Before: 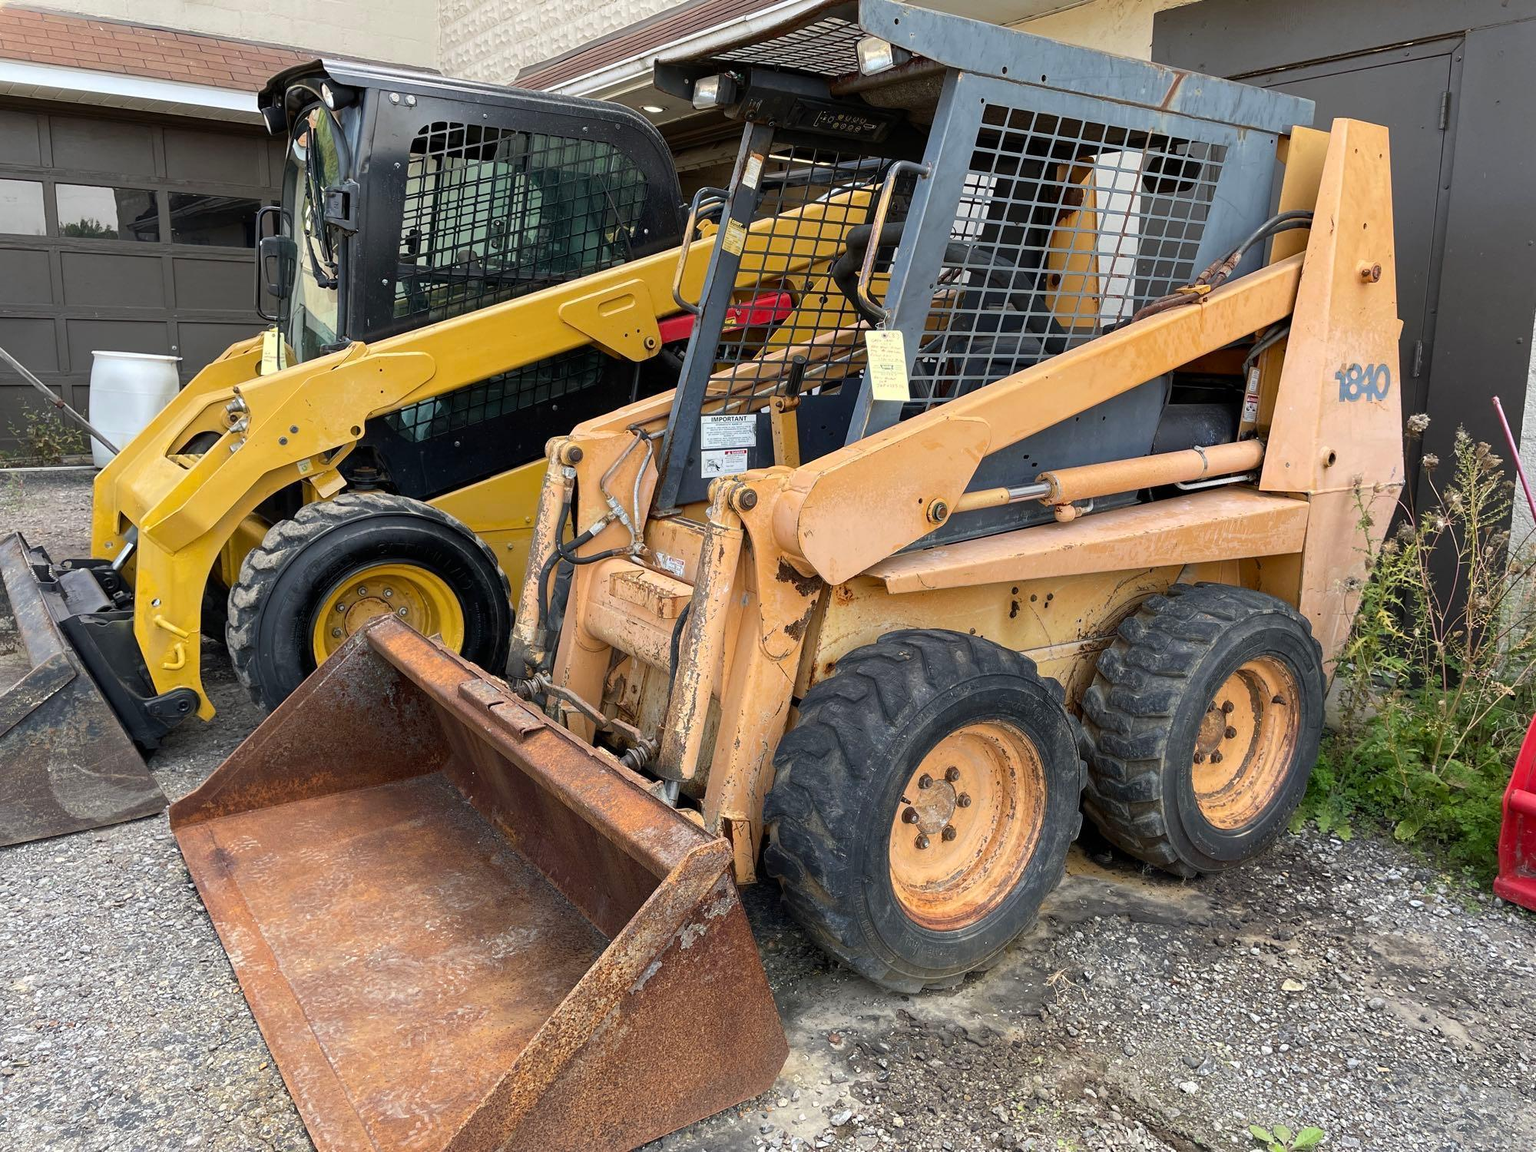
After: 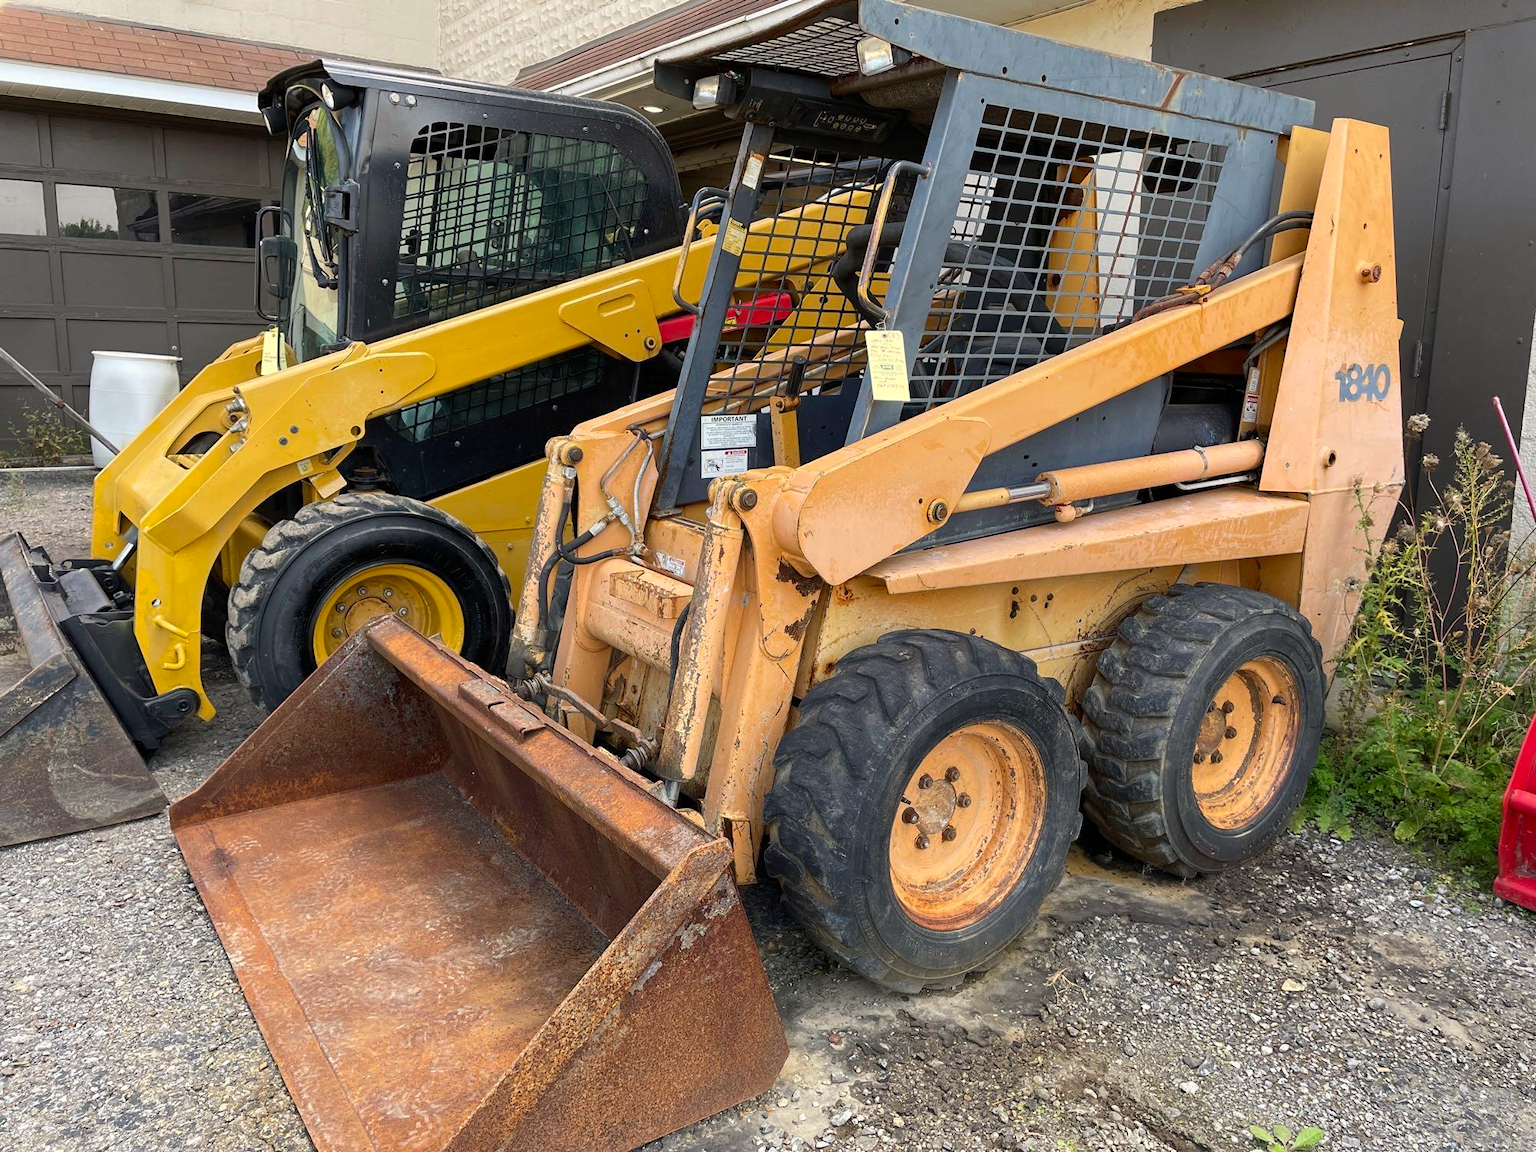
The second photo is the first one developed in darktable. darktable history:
tone equalizer: on, module defaults
color correction: highlights a* 0.816, highlights b* 2.78, saturation 1.1
